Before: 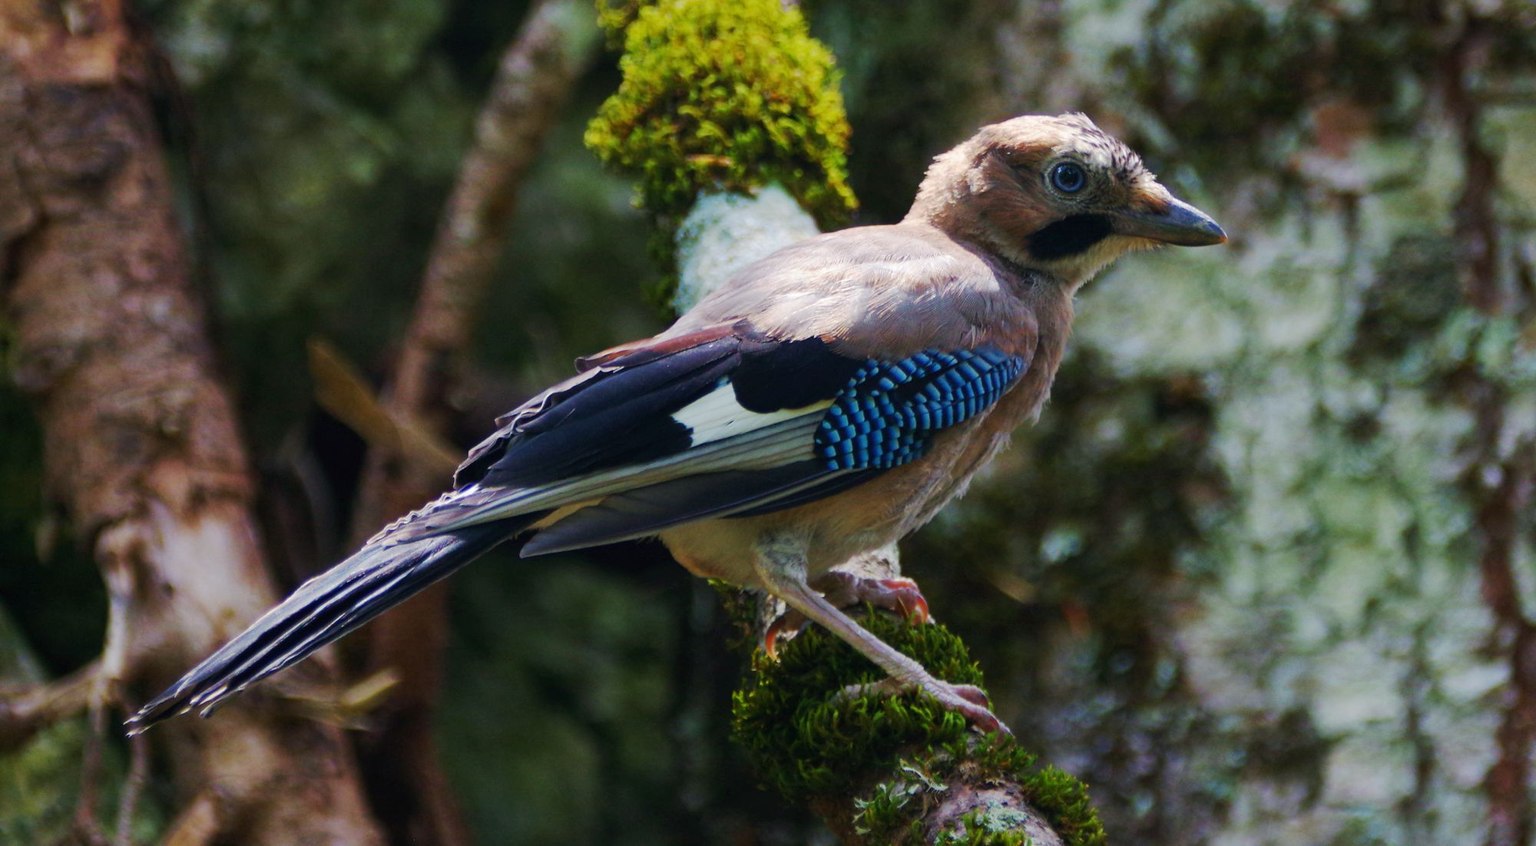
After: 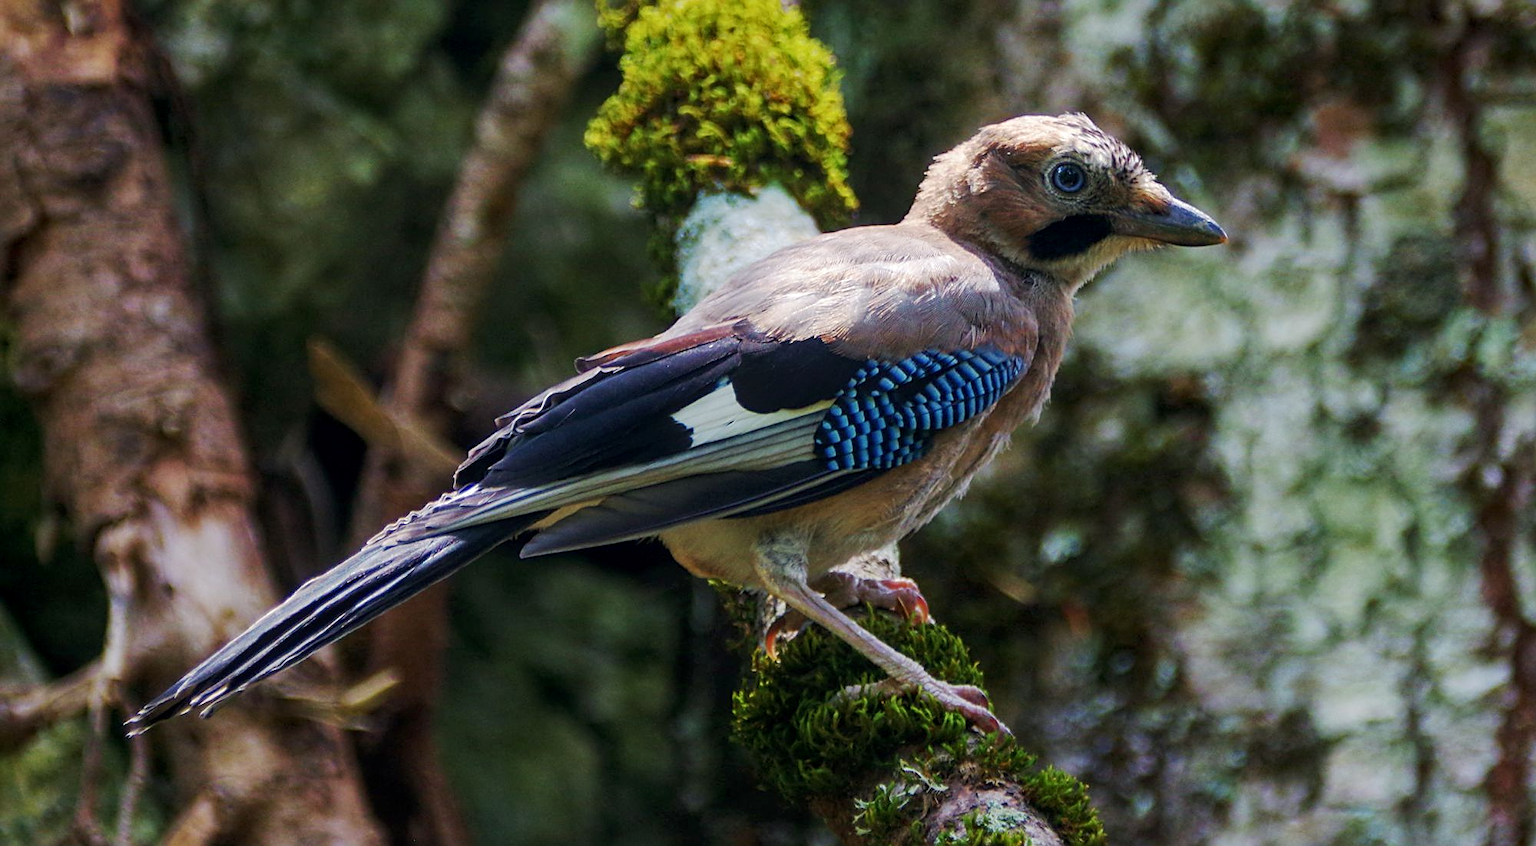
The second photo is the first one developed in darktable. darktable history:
local contrast: on, module defaults
sharpen: on, module defaults
levels: levels [0, 0.498, 1]
tone equalizer: -8 EV 0.037 EV
